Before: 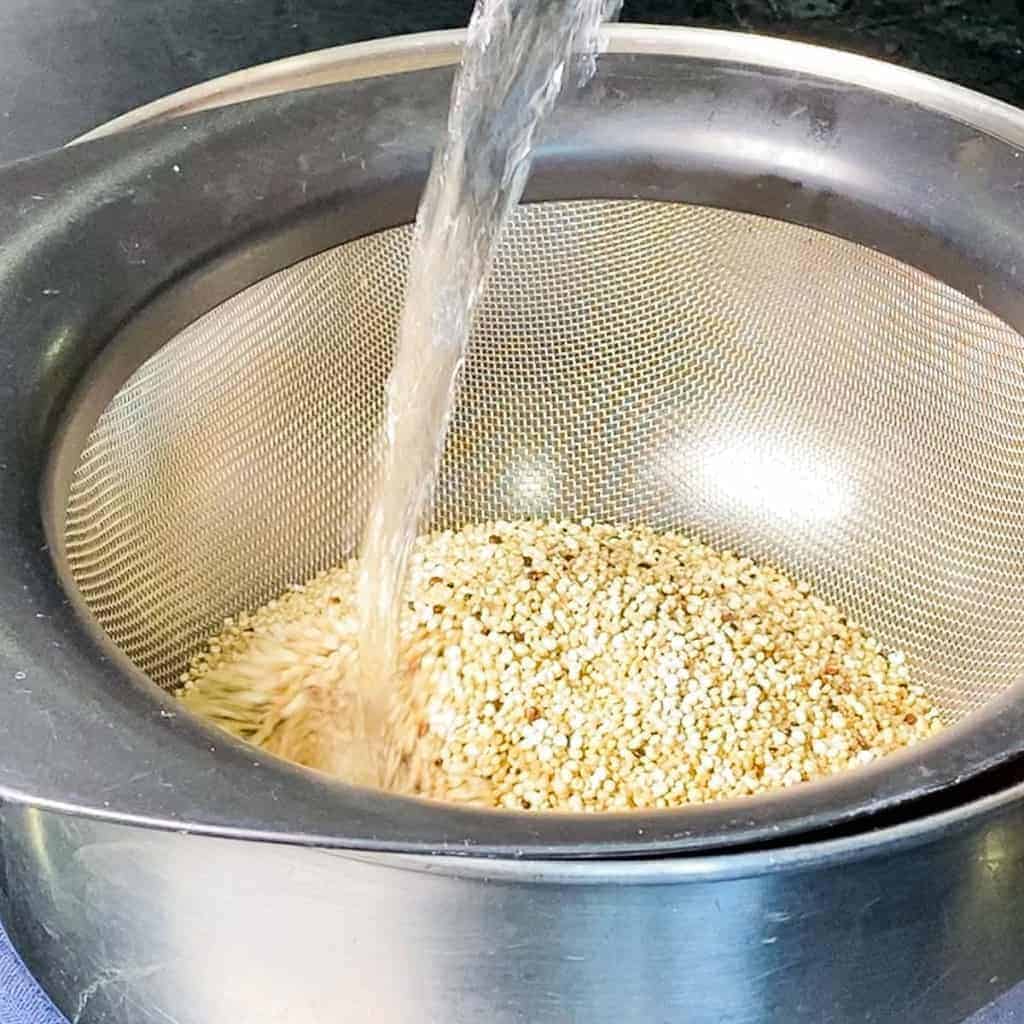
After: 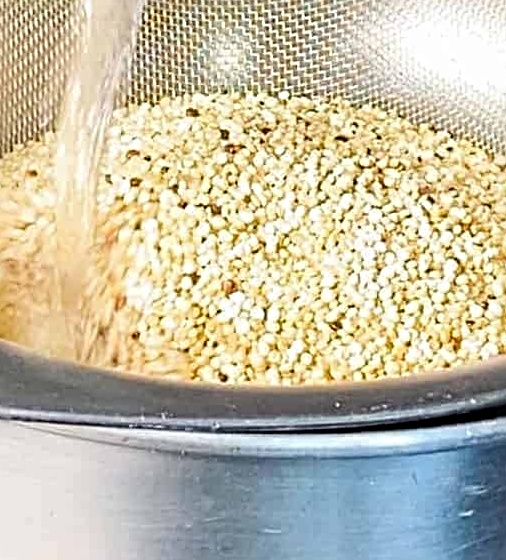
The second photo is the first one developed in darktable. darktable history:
crop: left 29.672%, top 41.786%, right 20.851%, bottom 3.487%
sharpen: radius 4
